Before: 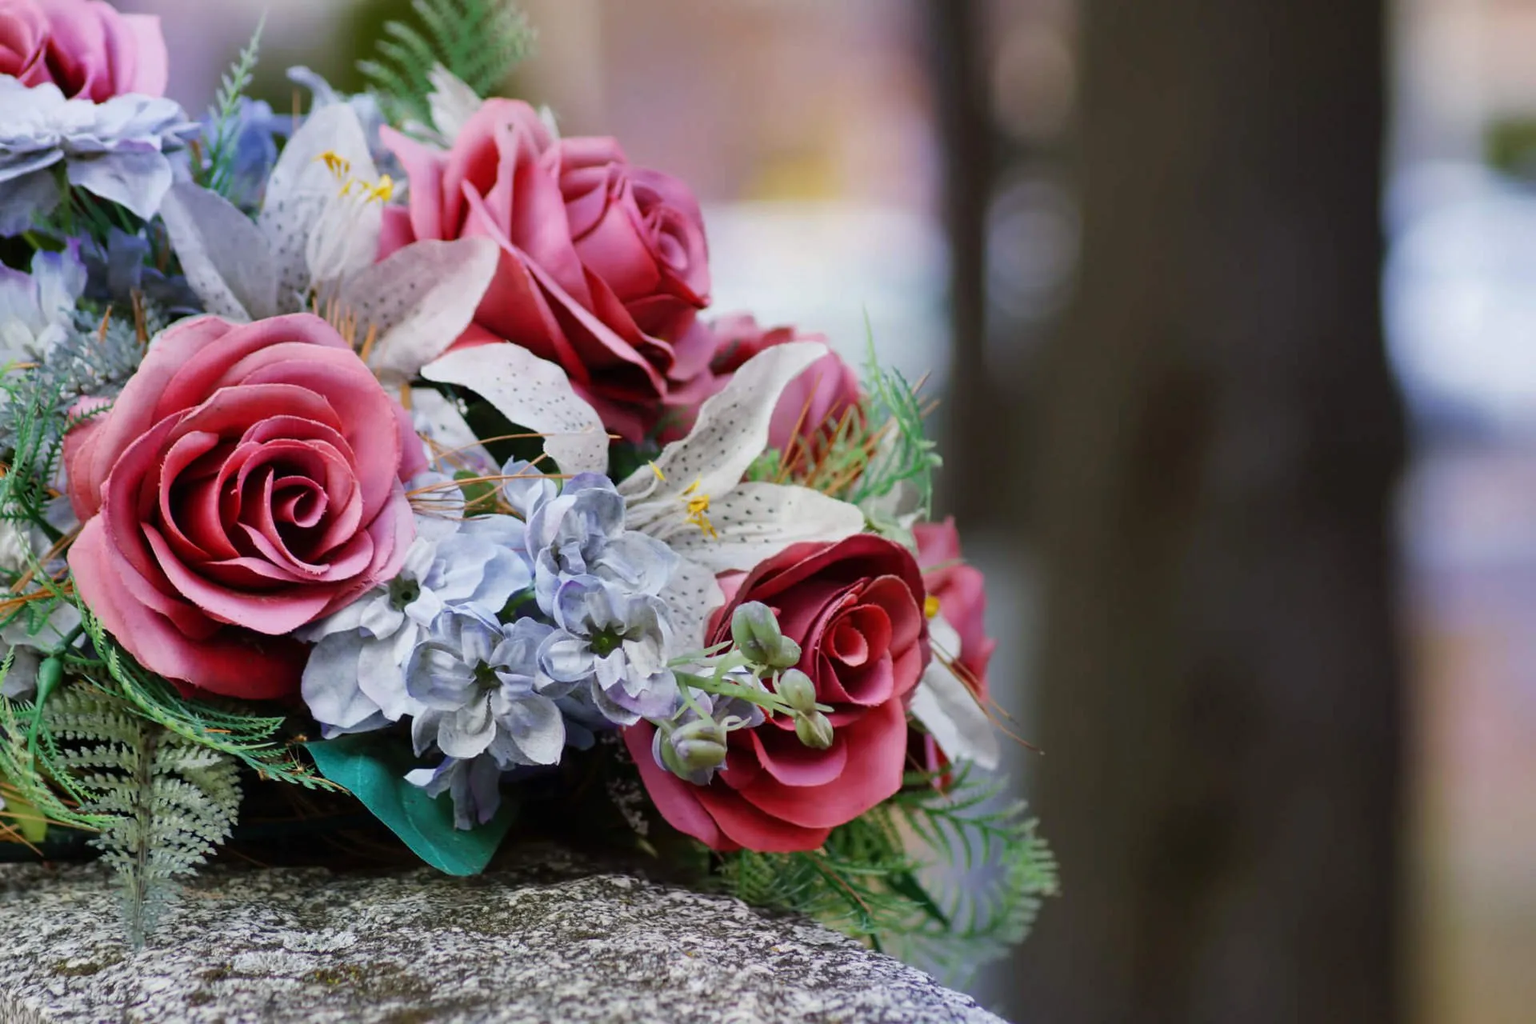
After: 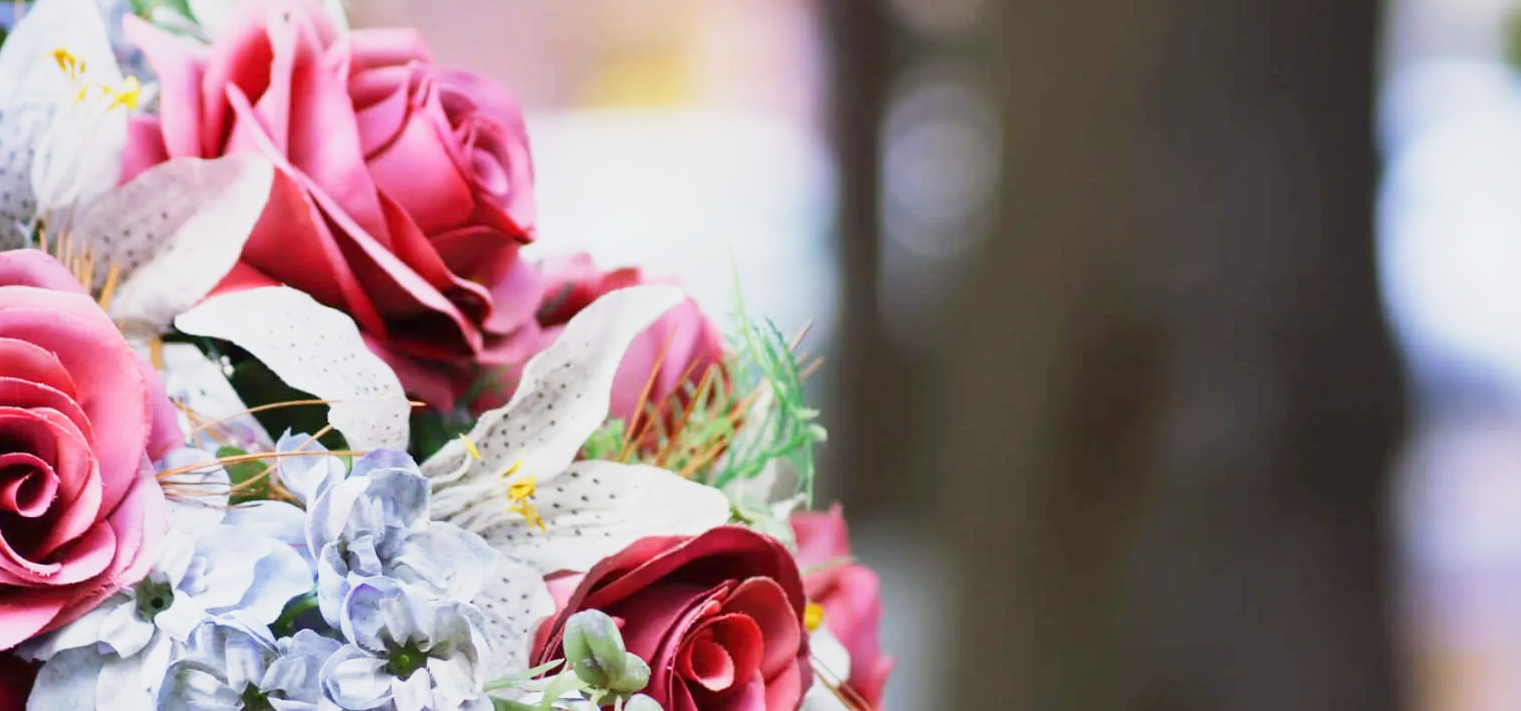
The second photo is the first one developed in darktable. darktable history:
crop: left 18.315%, top 11.094%, right 2.455%, bottom 33.321%
exposure: exposure 0.362 EV, compensate highlight preservation false
base curve: curves: ch0 [(0, 0) (0.088, 0.125) (0.176, 0.251) (0.354, 0.501) (0.613, 0.749) (1, 0.877)], preserve colors none
